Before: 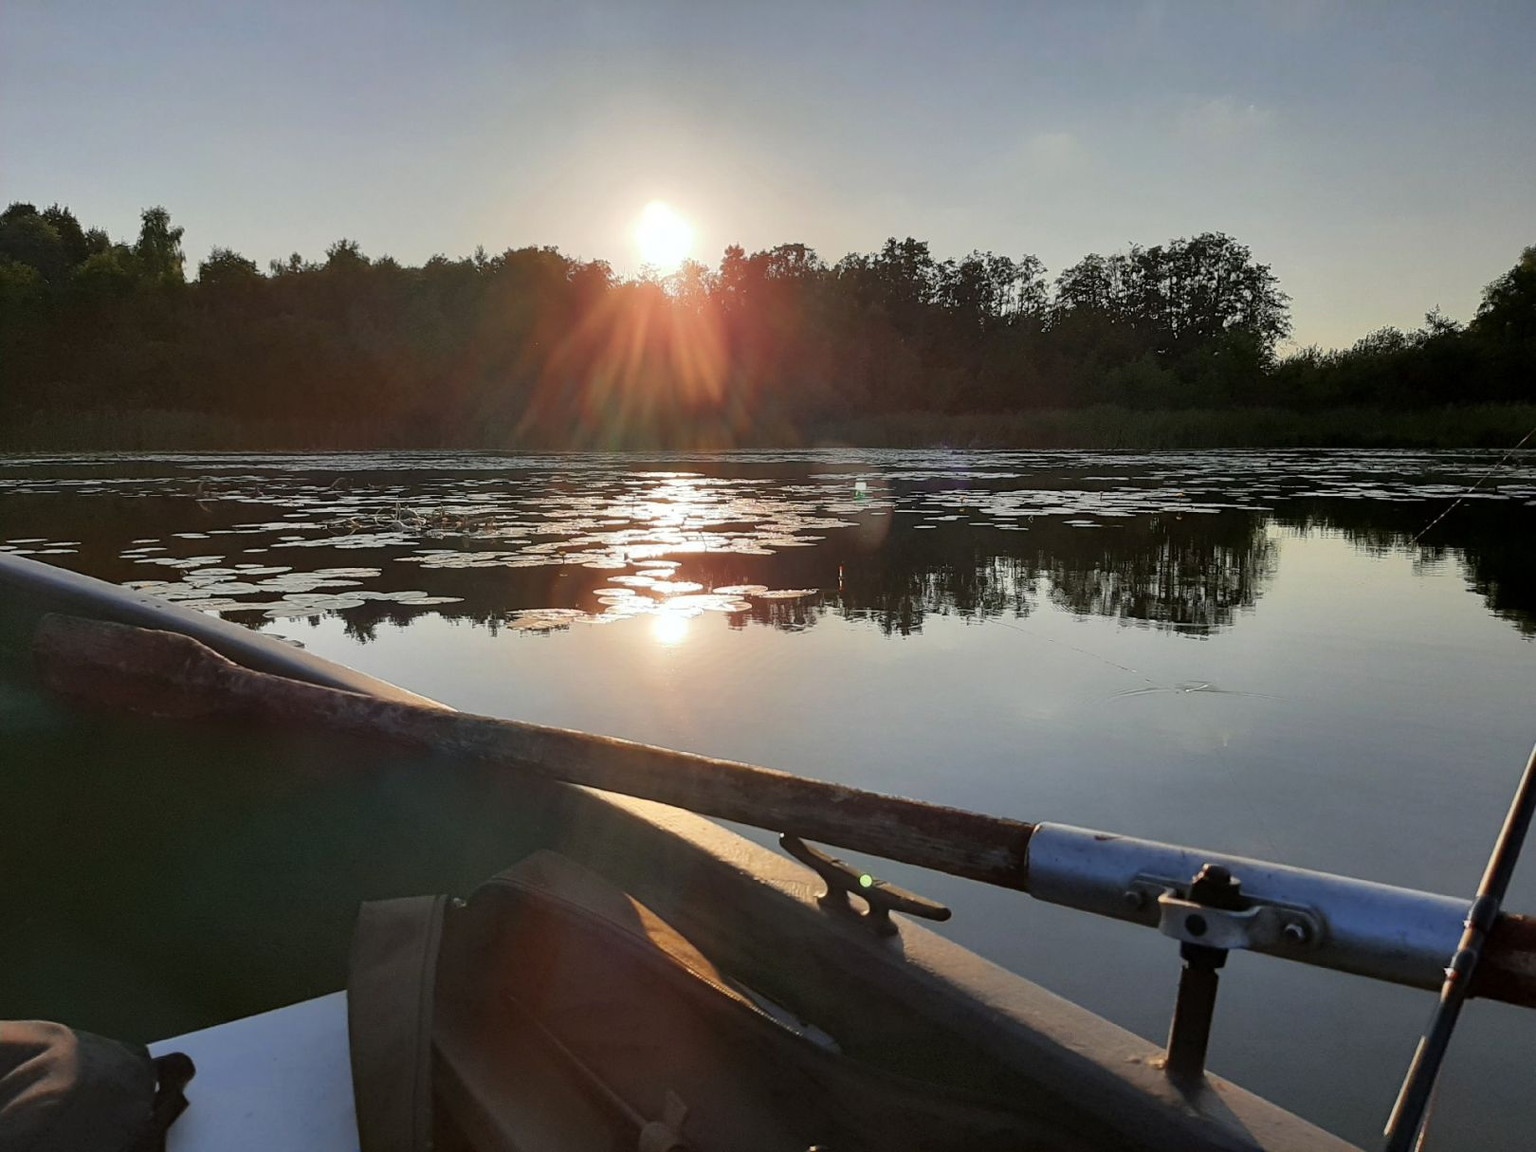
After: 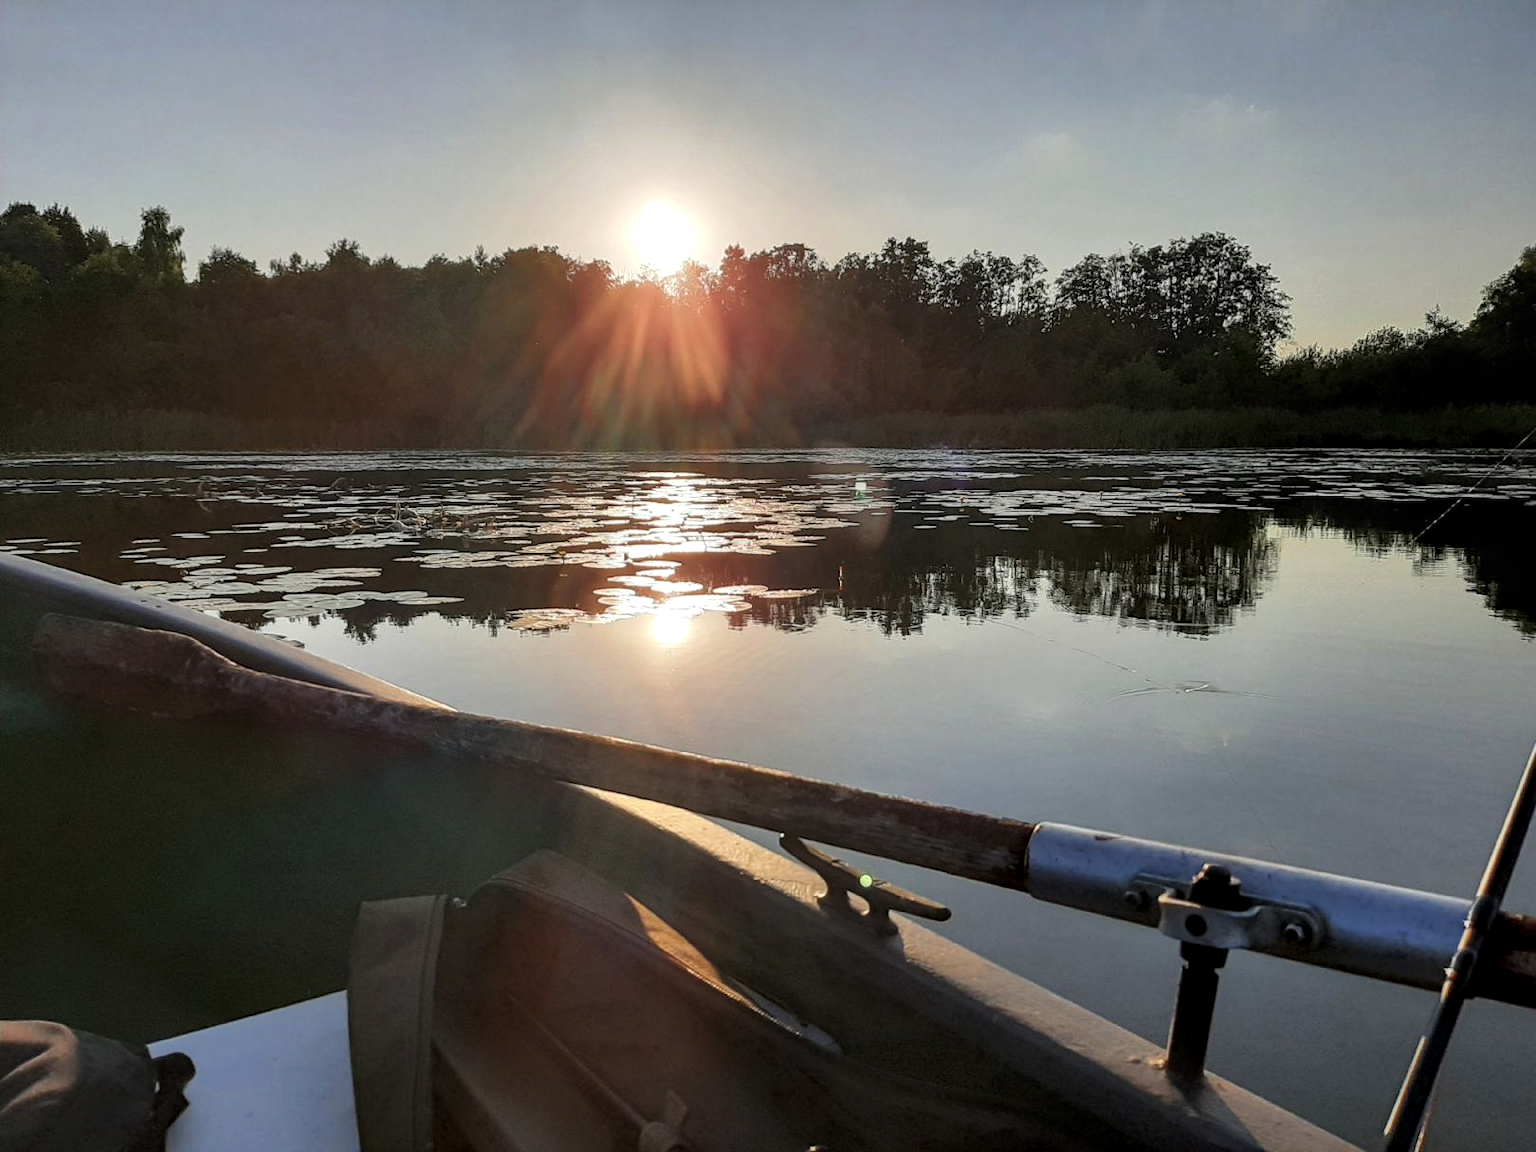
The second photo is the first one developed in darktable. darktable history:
levels: levels [0.016, 0.492, 0.969]
local contrast: on, module defaults
